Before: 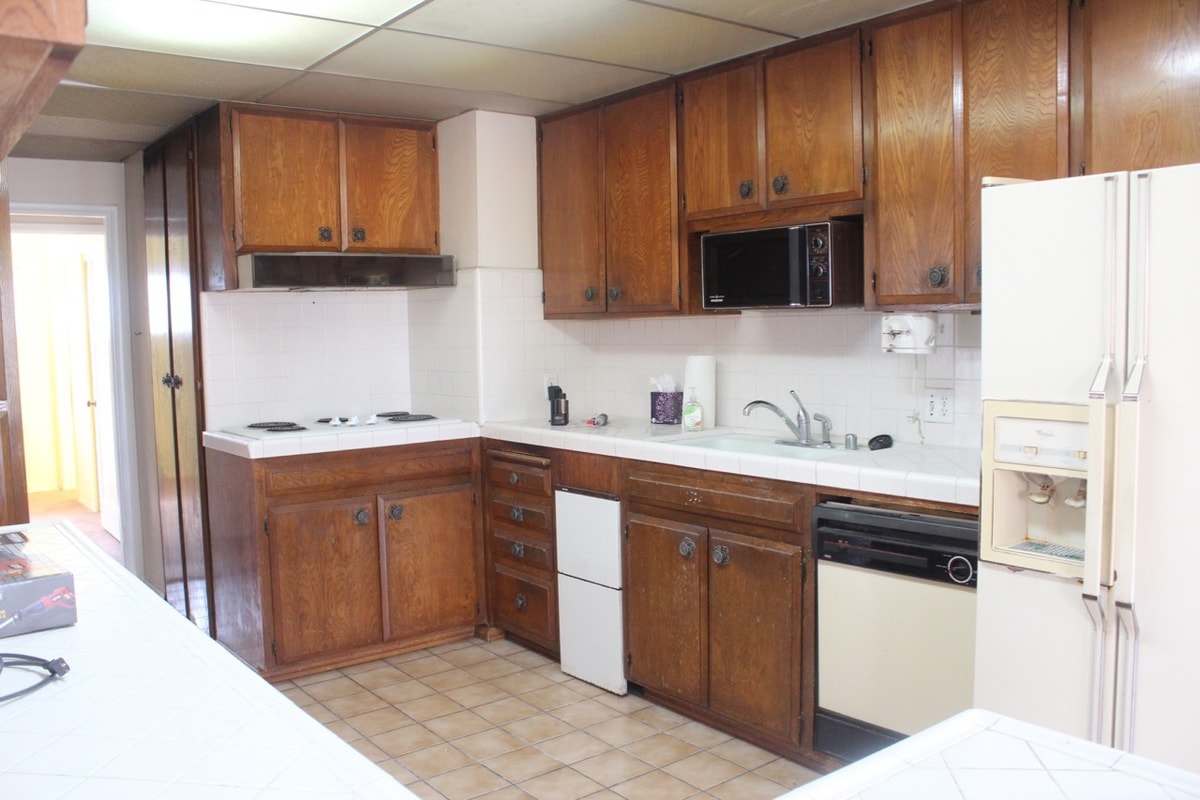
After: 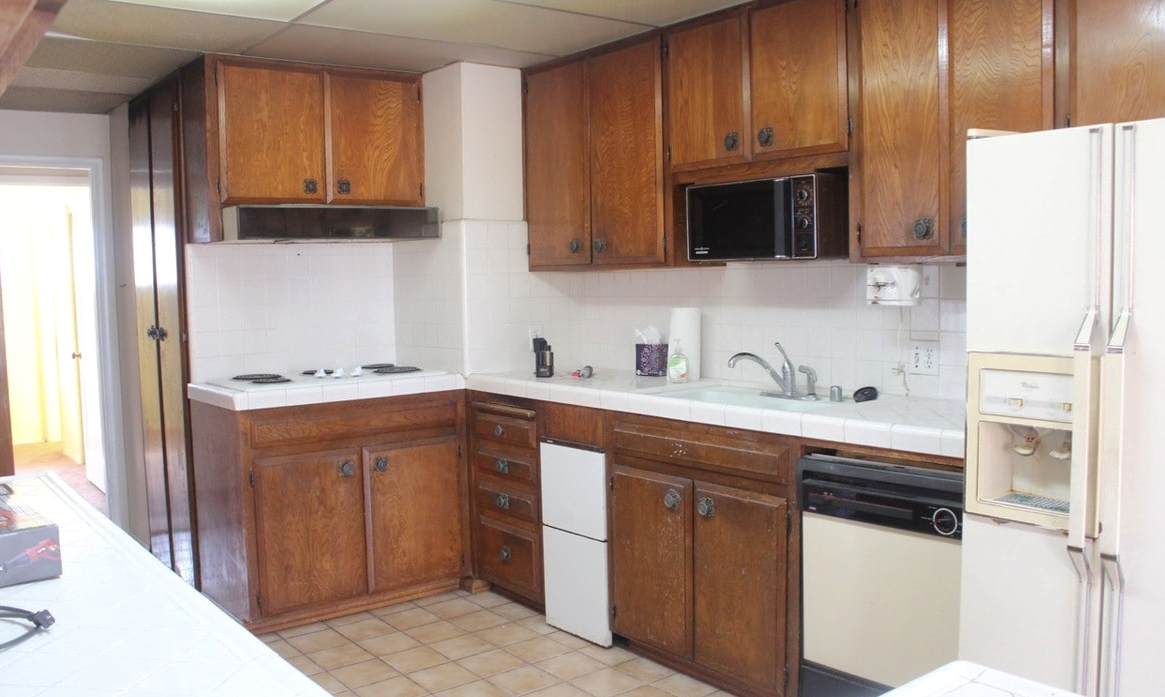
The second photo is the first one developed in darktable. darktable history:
crop: left 1.257%, top 6.096%, right 1.655%, bottom 6.726%
shadows and highlights: shadows 10.32, white point adjustment 0.906, highlights -39.43
